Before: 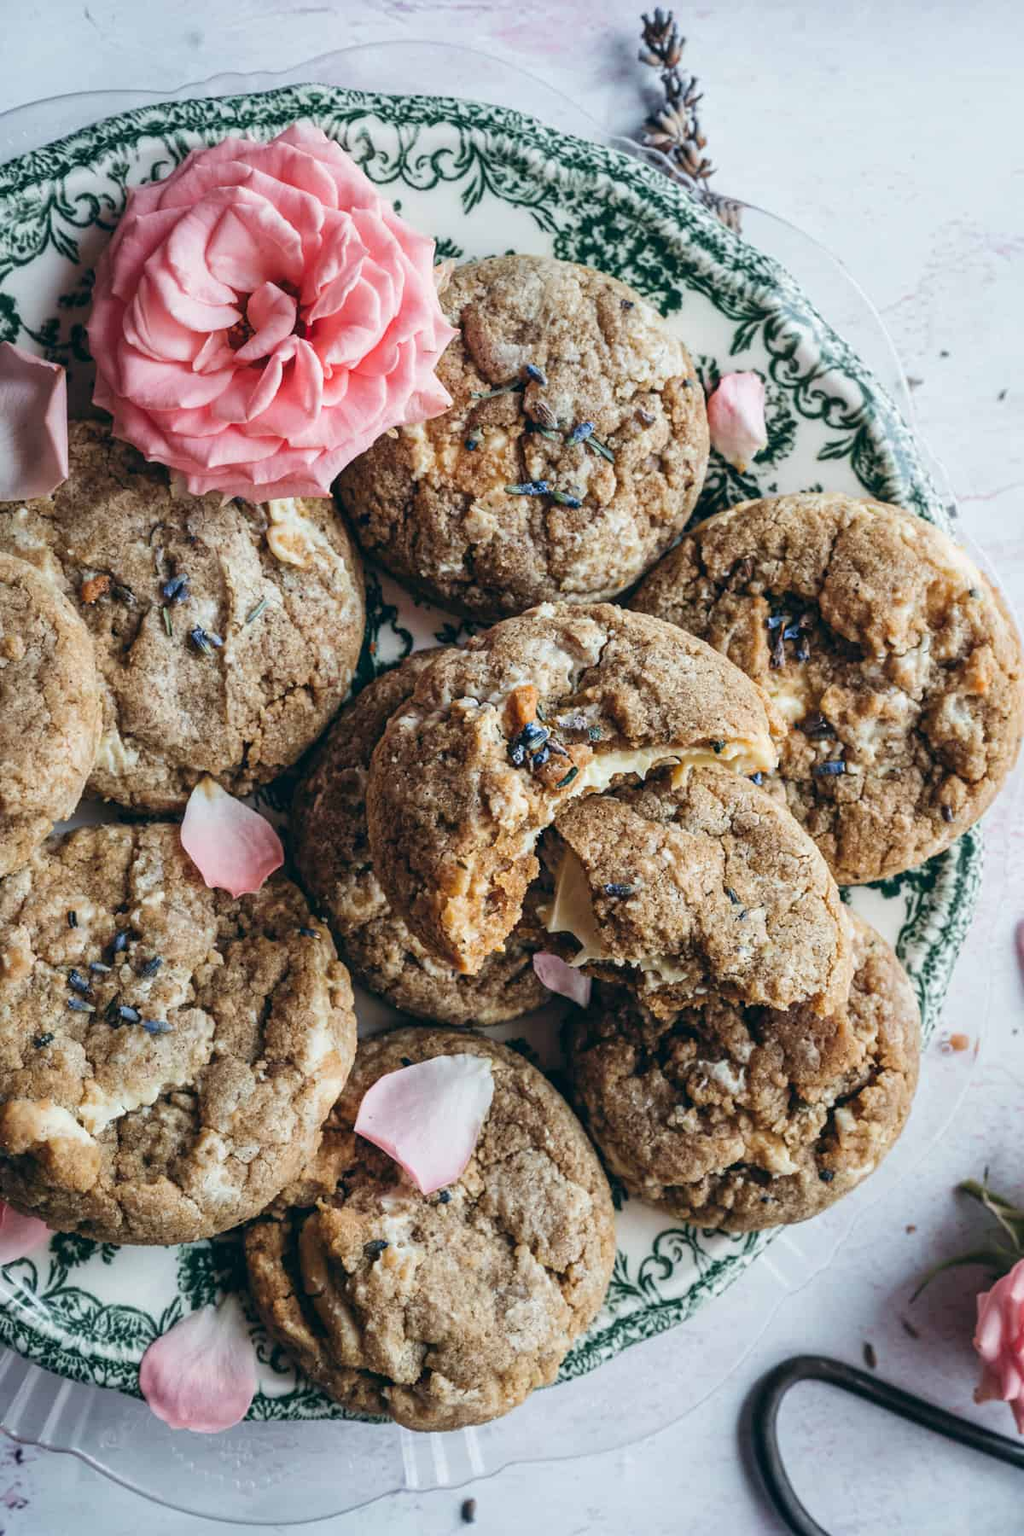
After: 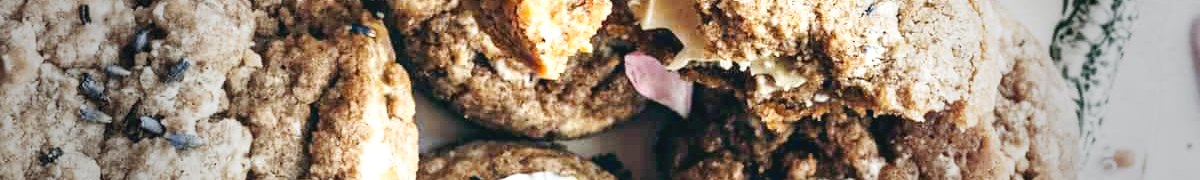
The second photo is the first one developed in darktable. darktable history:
local contrast: mode bilateral grid, contrast 20, coarseness 50, detail 132%, midtone range 0.2
exposure: black level correction -0.002, exposure 0.708 EV, compensate exposure bias true, compensate highlight preservation false
crop and rotate: top 59.084%, bottom 30.916%
tone curve: curves: ch0 [(0, 0) (0.003, 0.047) (0.011, 0.051) (0.025, 0.051) (0.044, 0.057) (0.069, 0.068) (0.1, 0.076) (0.136, 0.108) (0.177, 0.166) (0.224, 0.229) (0.277, 0.299) (0.335, 0.364) (0.399, 0.46) (0.468, 0.553) (0.543, 0.639) (0.623, 0.724) (0.709, 0.808) (0.801, 0.886) (0.898, 0.954) (1, 1)], preserve colors none
vignetting: fall-off start 40%, fall-off radius 40%
